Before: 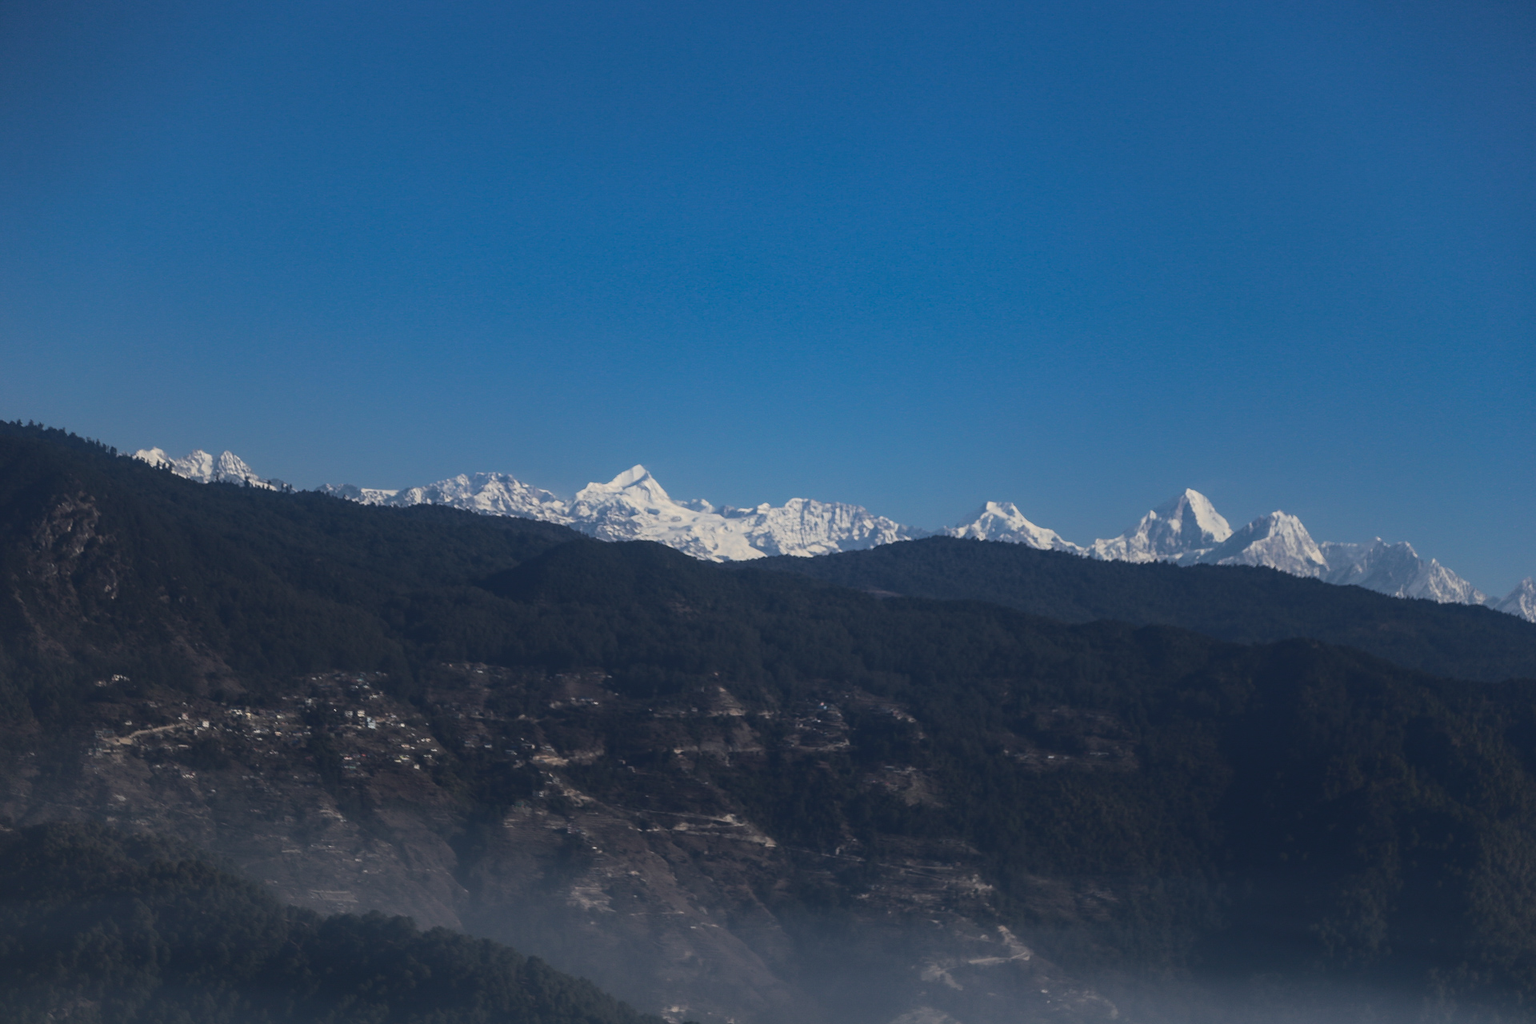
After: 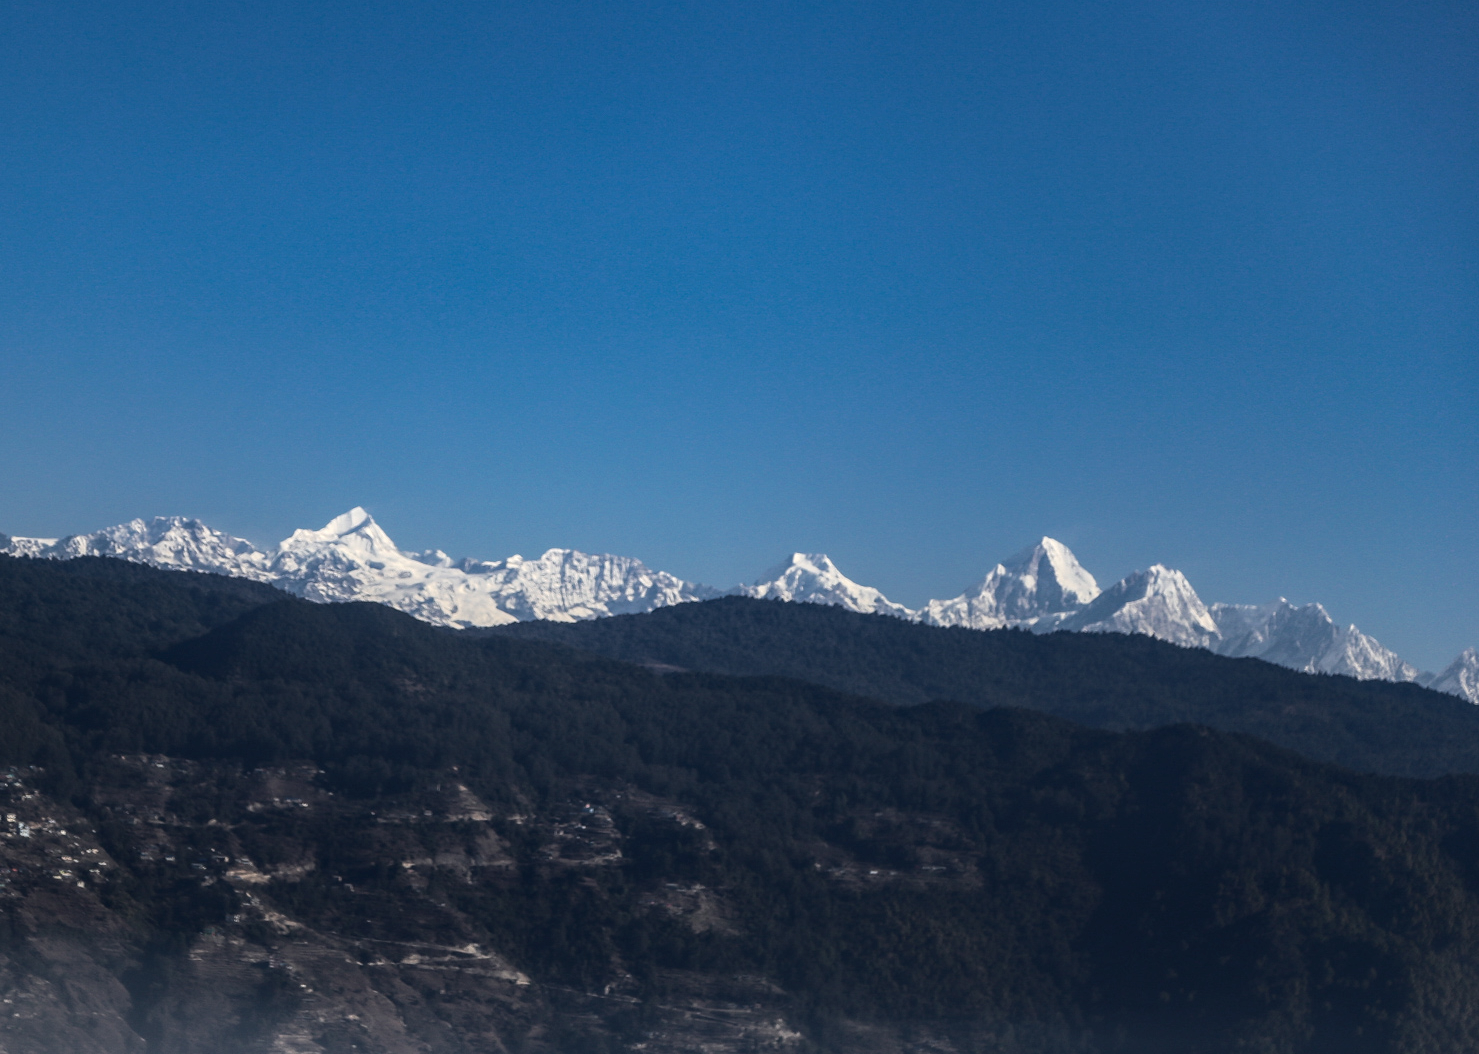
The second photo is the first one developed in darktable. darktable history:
local contrast: detail 150%
crop: left 22.967%, top 5.834%, bottom 11.746%
